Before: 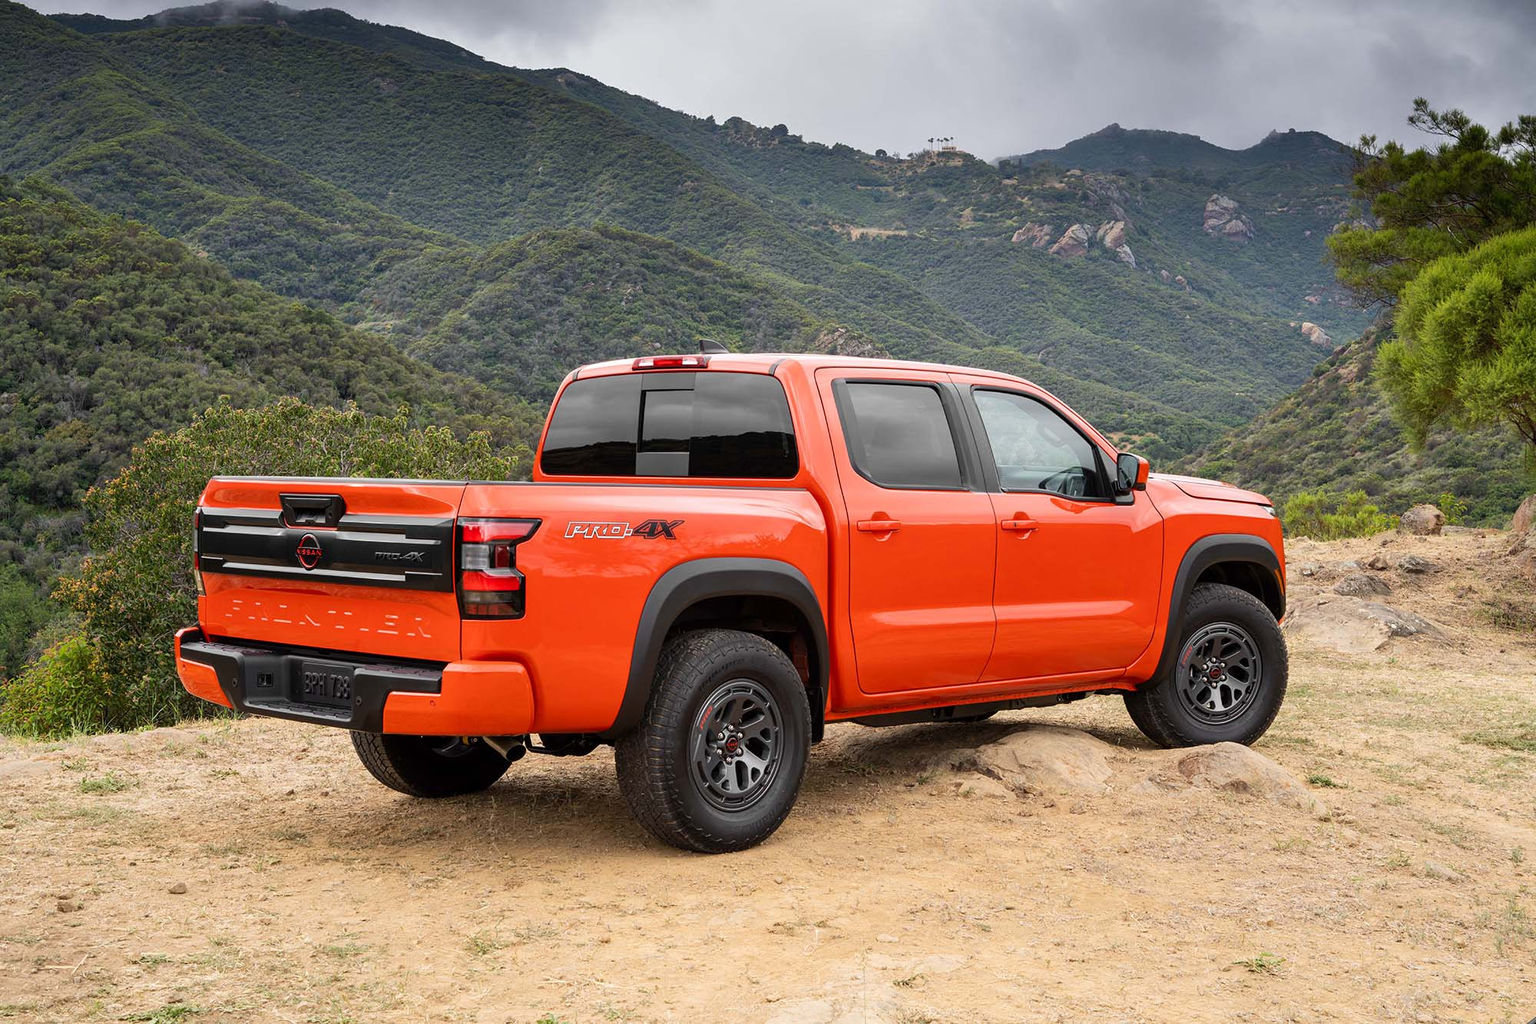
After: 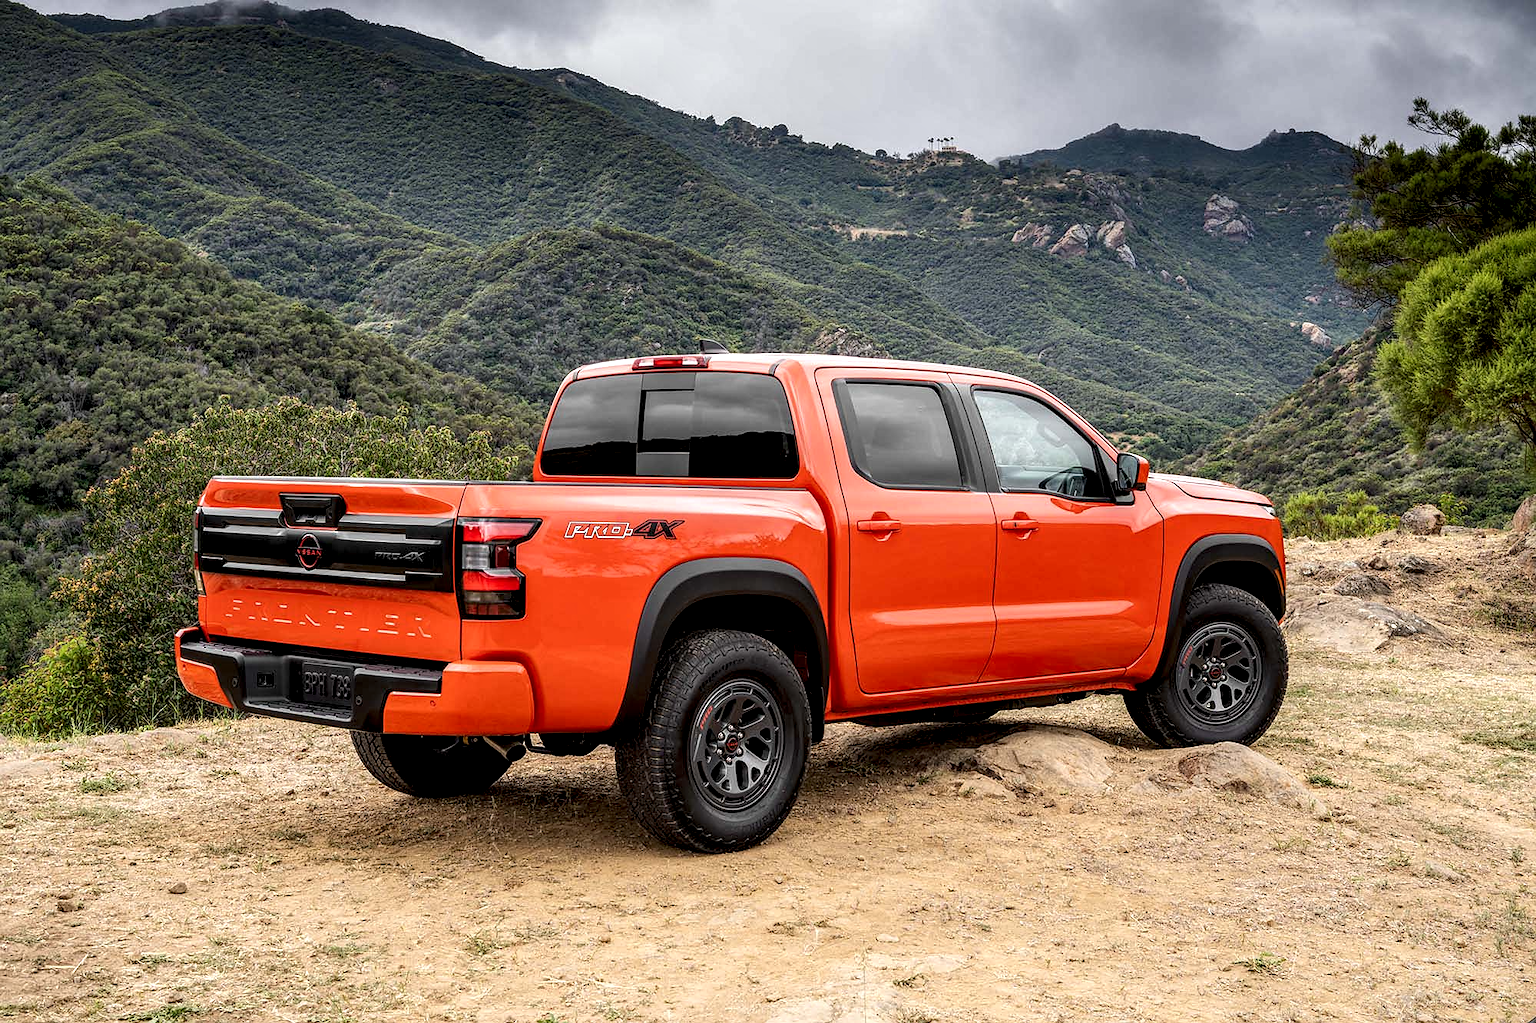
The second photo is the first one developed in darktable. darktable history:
sharpen: radius 1.034, threshold 1.074
local contrast: highlights 22%, shadows 70%, detail 170%
